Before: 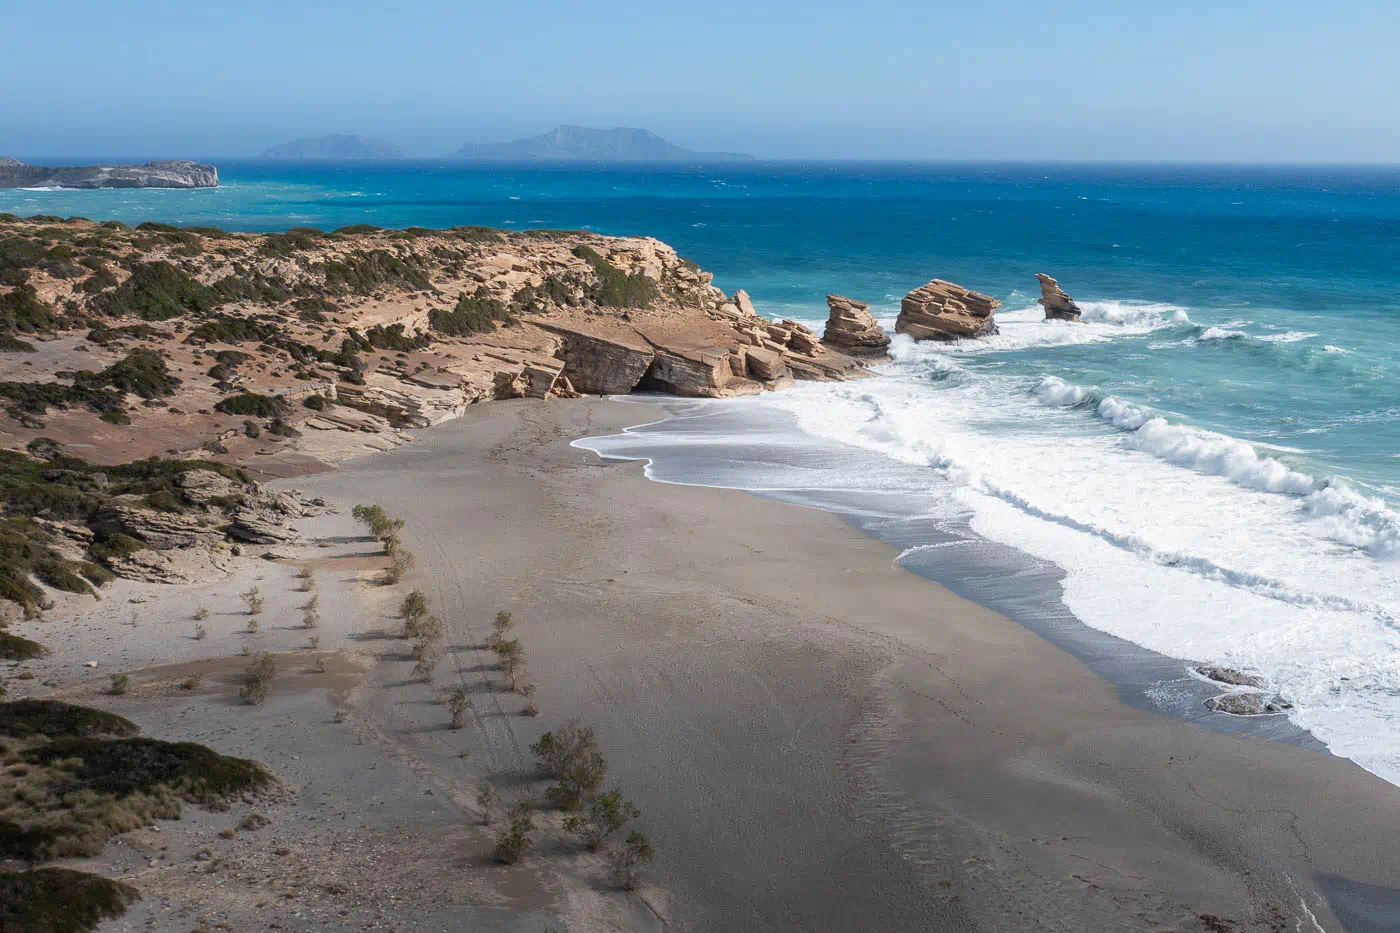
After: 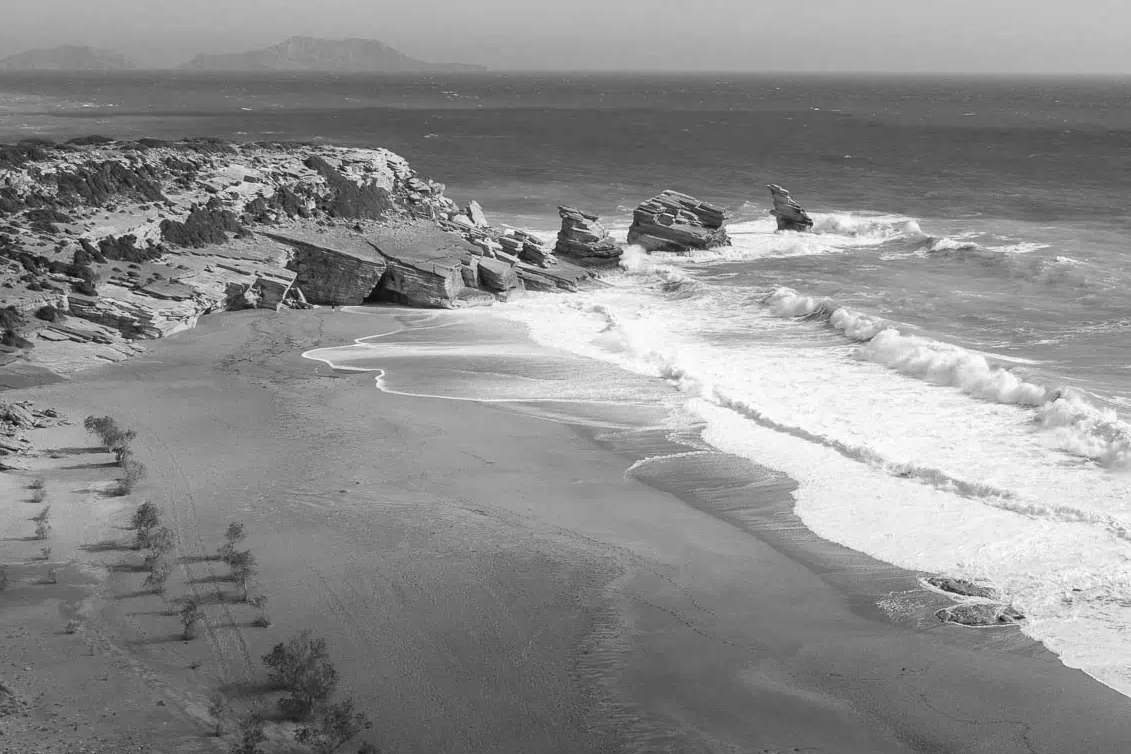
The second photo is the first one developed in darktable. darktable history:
monochrome: on, module defaults
velvia: on, module defaults
crop: left 19.159%, top 9.58%, bottom 9.58%
